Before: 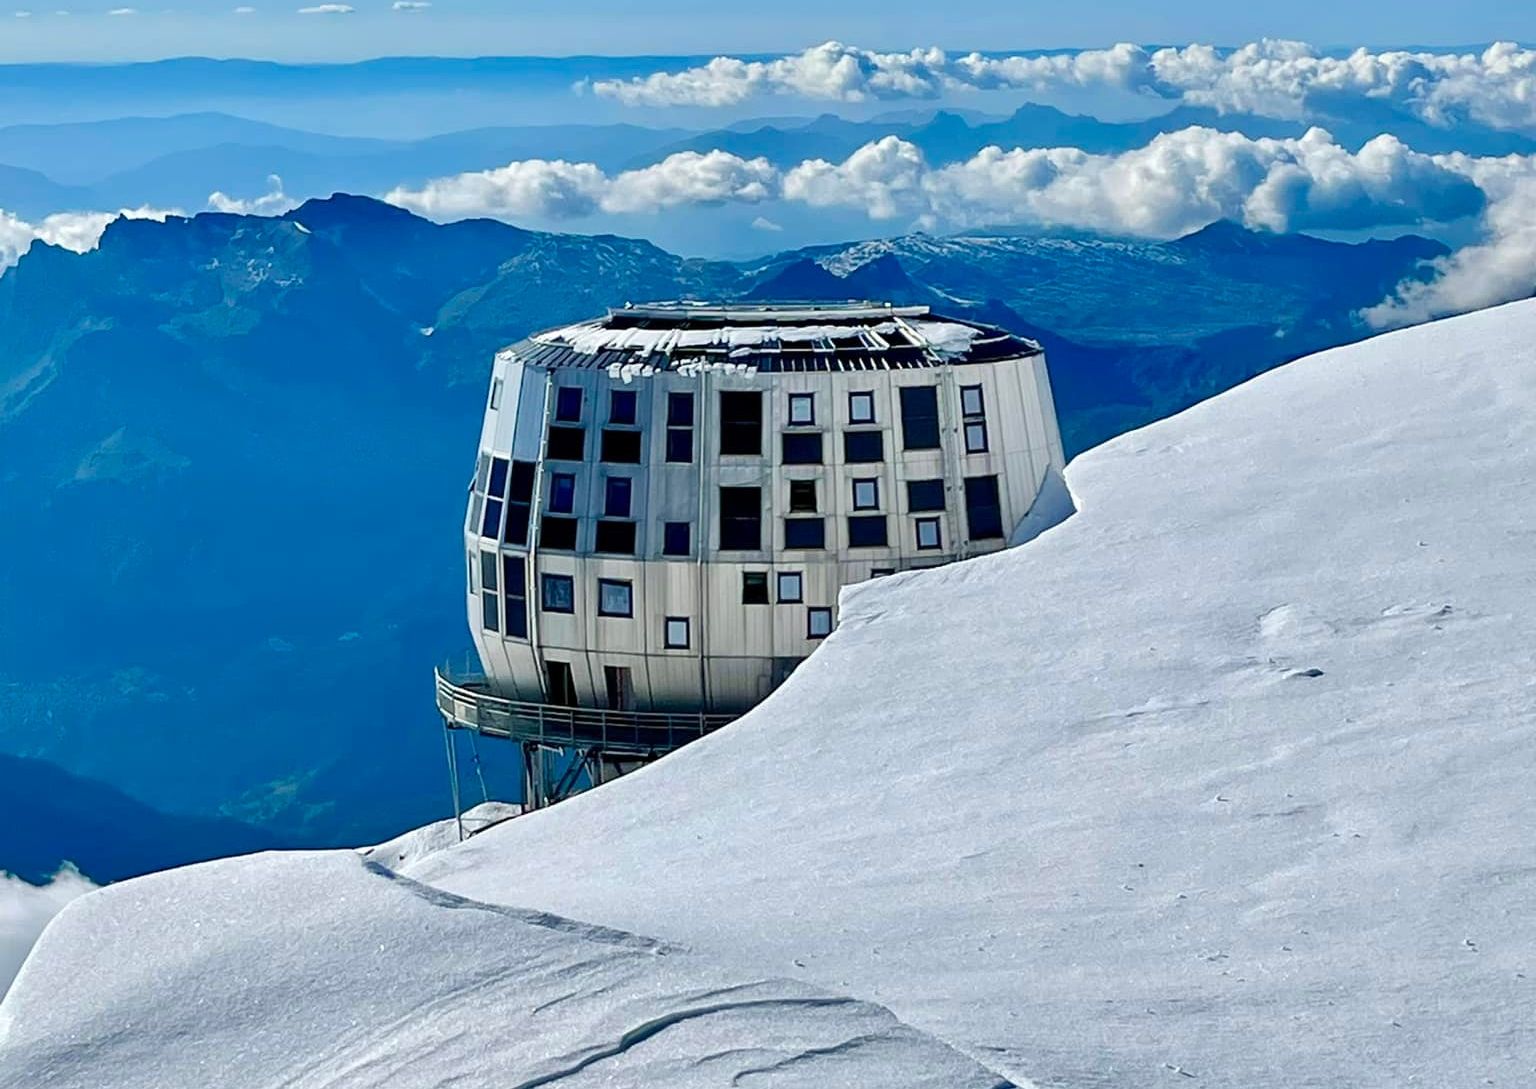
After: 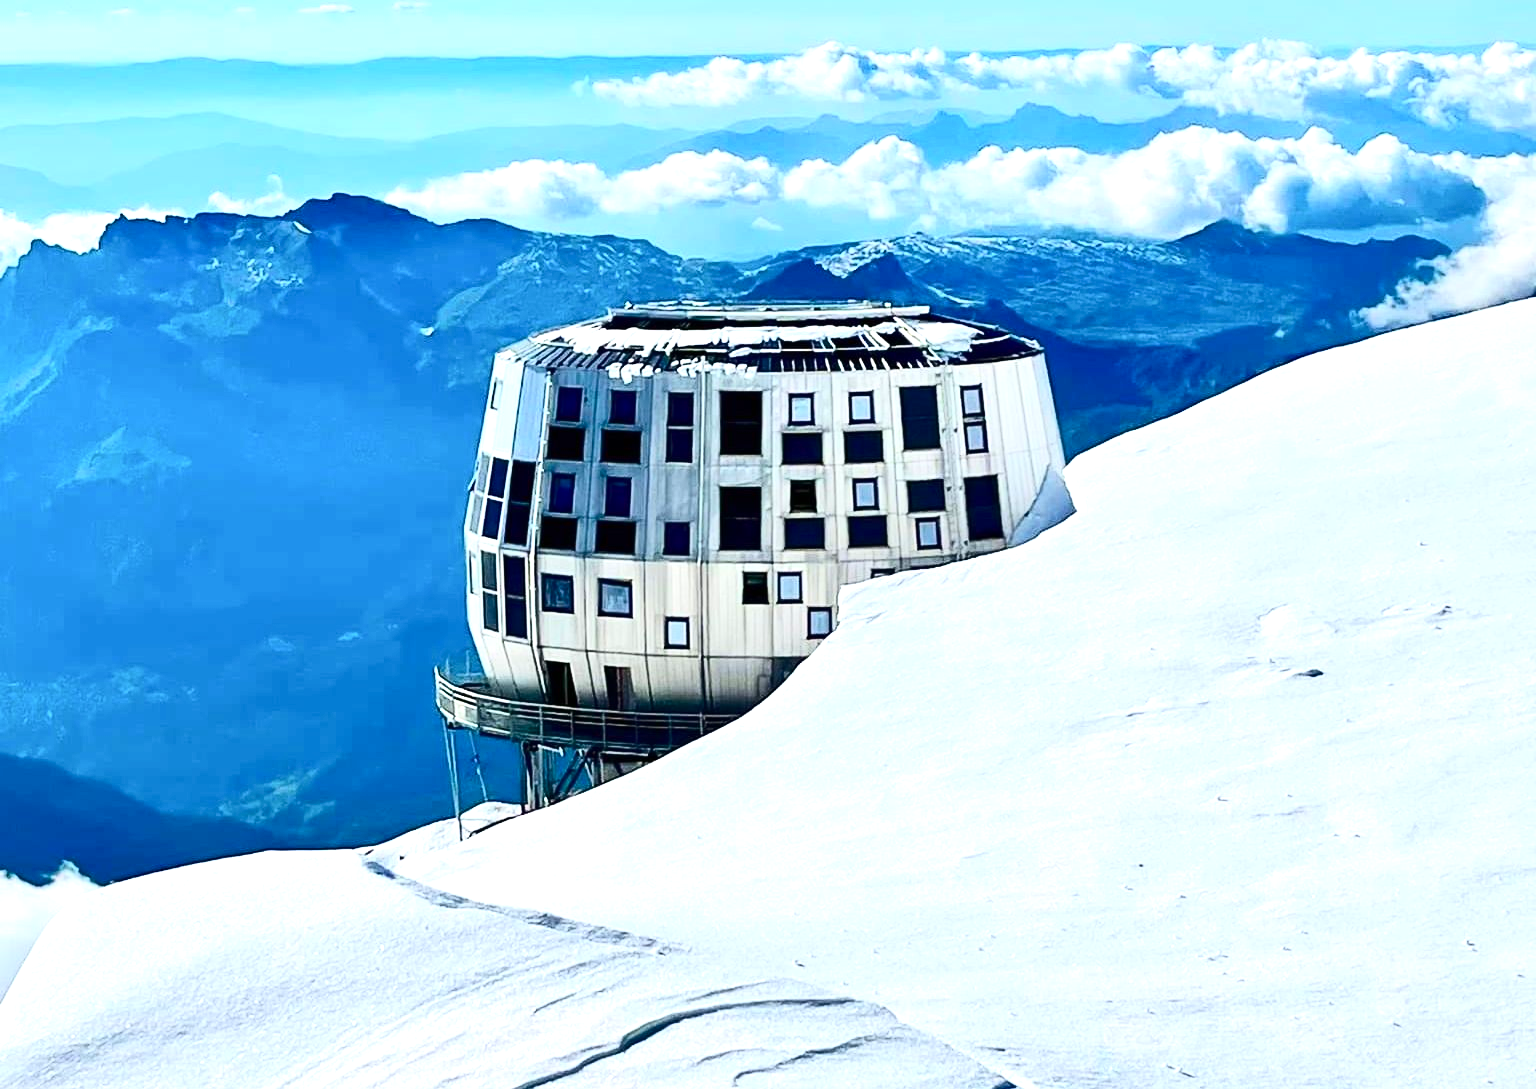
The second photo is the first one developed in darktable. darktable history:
exposure: black level correction 0, exposure 0.9 EV, compensate highlight preservation false
contrast brightness saturation: contrast 0.28
